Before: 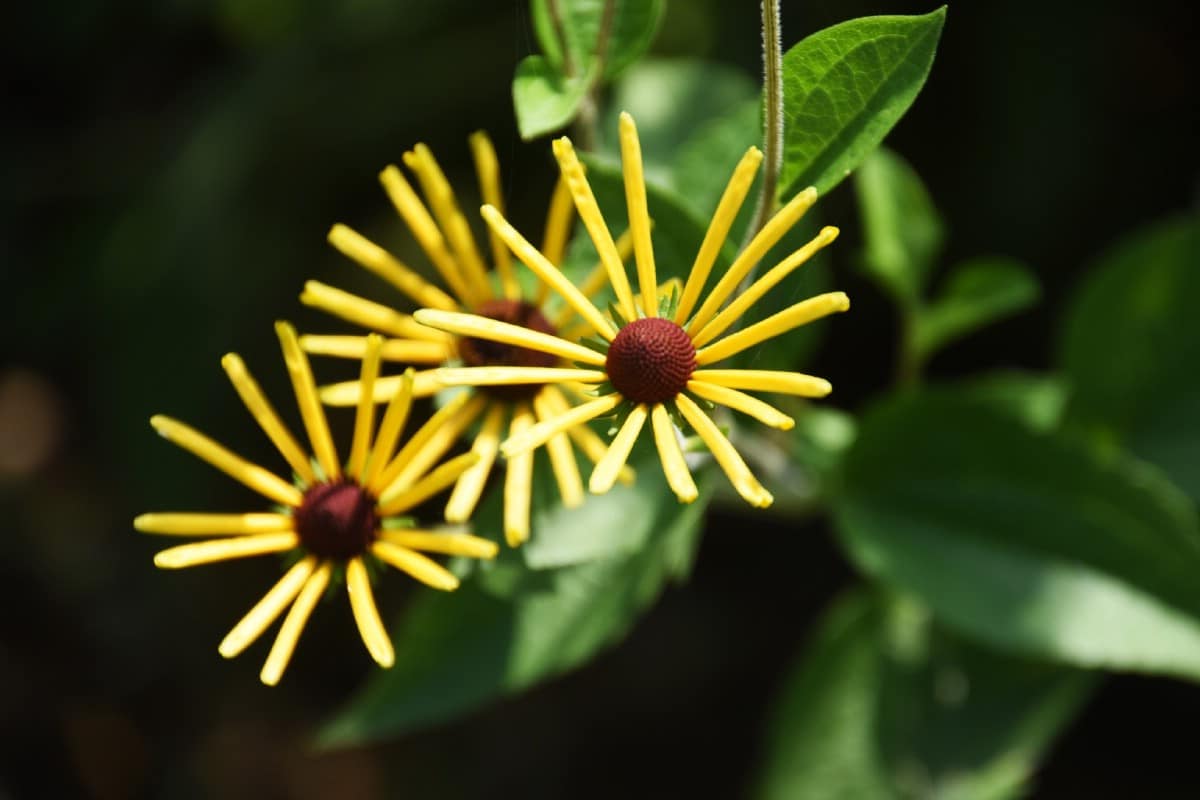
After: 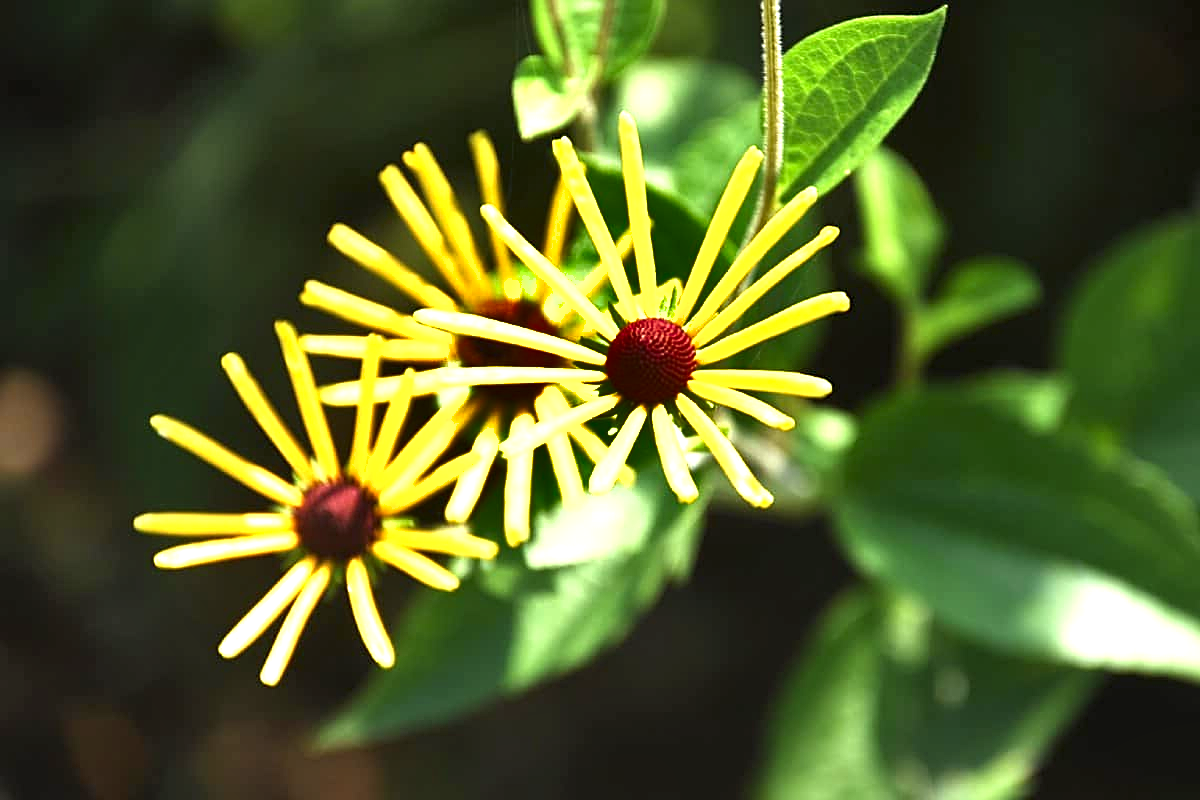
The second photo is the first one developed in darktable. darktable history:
shadows and highlights: shadows 24.17, highlights -80, soften with gaussian
exposure: black level correction 0, exposure 1.35 EV, compensate highlight preservation false
sharpen: on, module defaults
